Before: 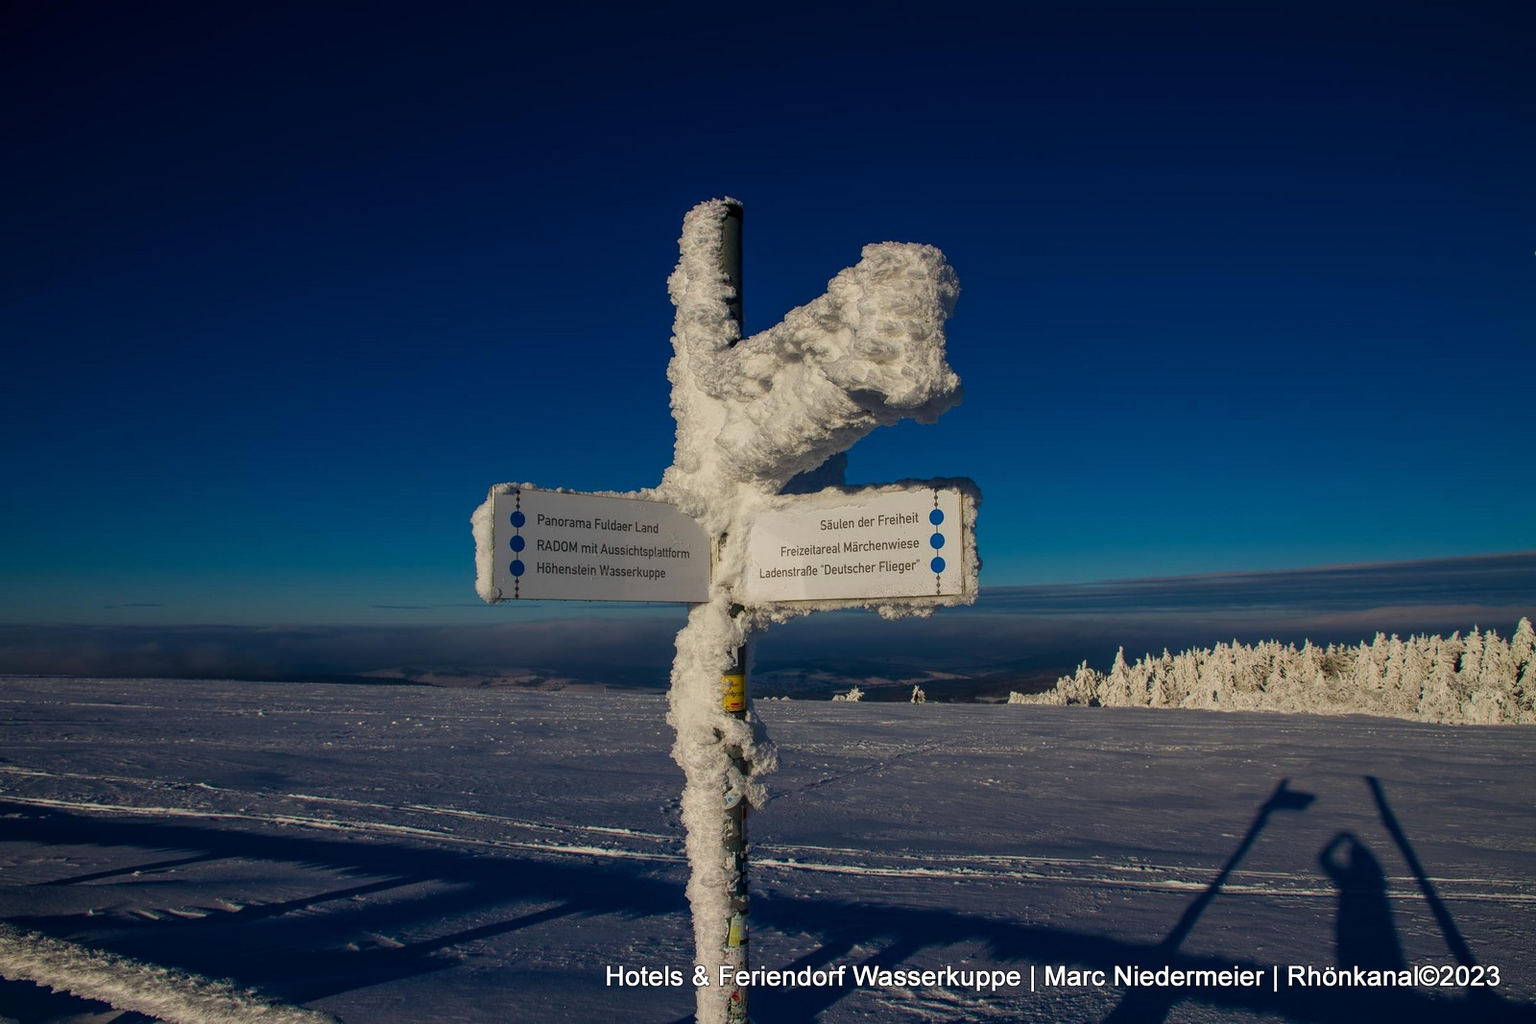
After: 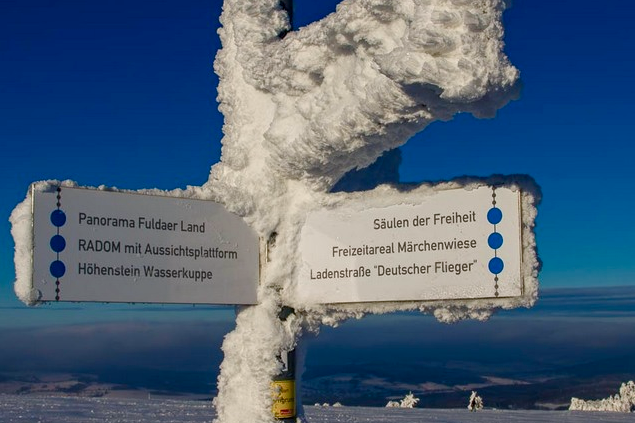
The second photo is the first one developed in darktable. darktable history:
color balance rgb: power › chroma 0.978%, power › hue 256.44°, perceptual saturation grading › global saturation 0.12%, perceptual saturation grading › highlights -30.437%, perceptual saturation grading › shadows 20.264%, global vibrance 20%
exposure: exposure 0.2 EV, compensate highlight preservation false
crop: left 30.122%, top 30.283%, right 30.147%, bottom 30.071%
contrast equalizer: octaves 7, y [[0.5, 0.501, 0.525, 0.597, 0.58, 0.514], [0.5 ×6], [0.5 ×6], [0 ×6], [0 ×6]], mix 0.298
